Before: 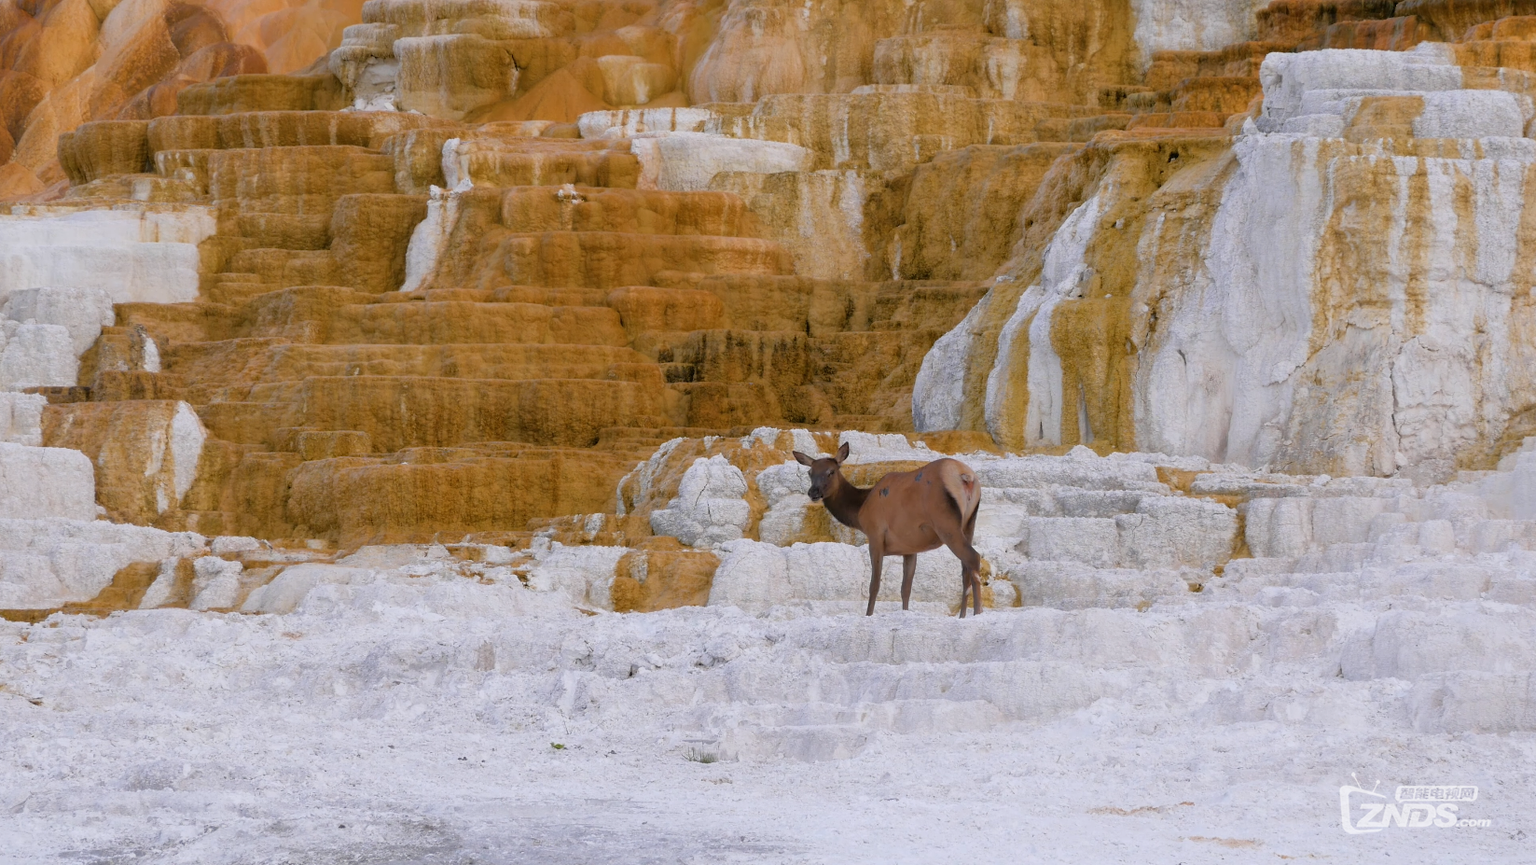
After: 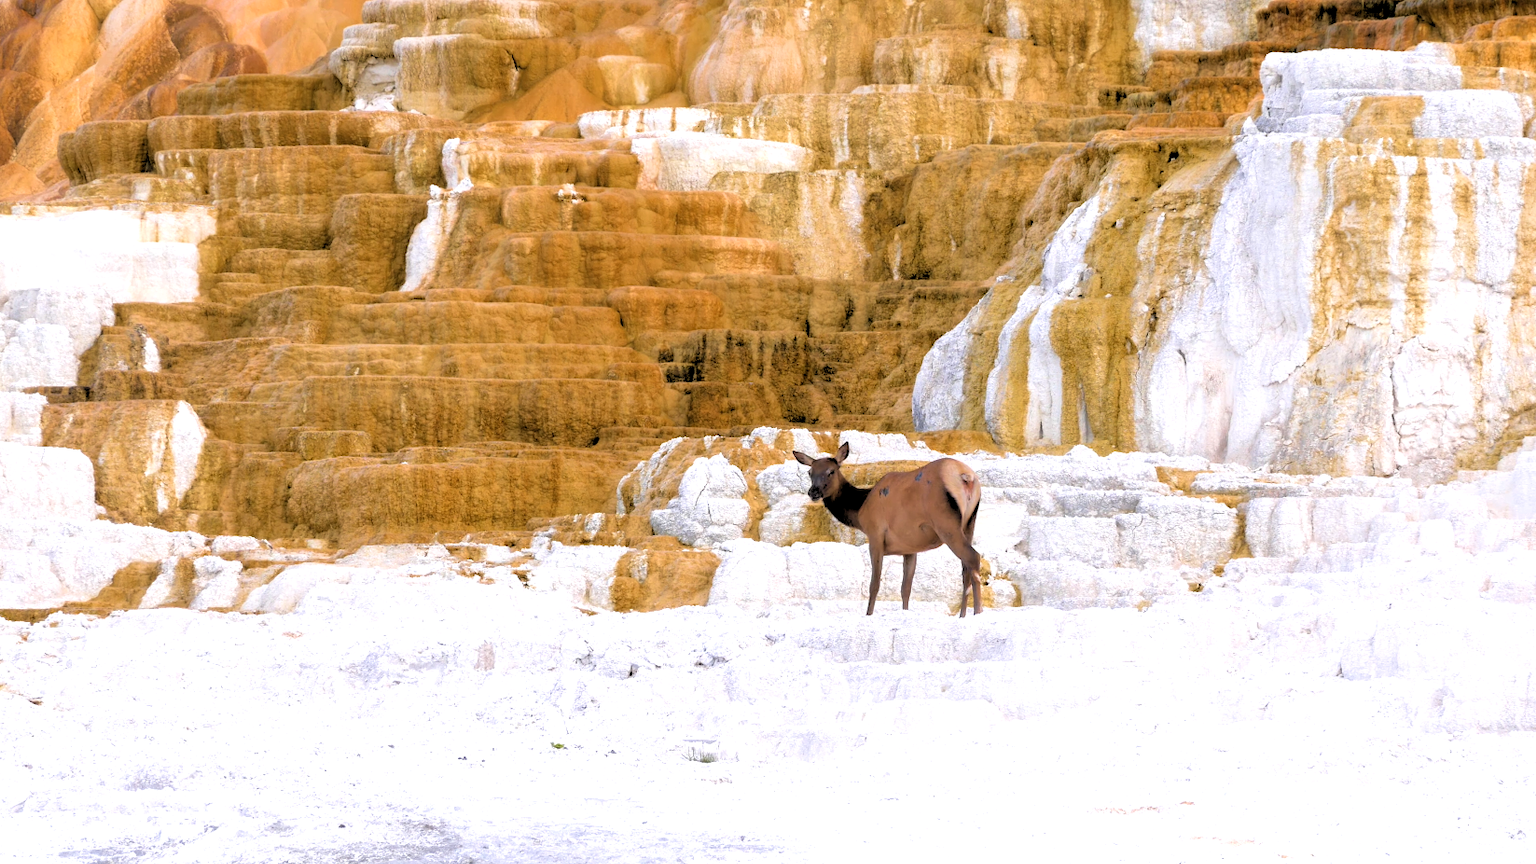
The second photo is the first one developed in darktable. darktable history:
rgb levels: levels [[0.034, 0.472, 0.904], [0, 0.5, 1], [0, 0.5, 1]]
exposure: black level correction 0, exposure 0.9 EV, compensate highlight preservation false
velvia: on, module defaults
